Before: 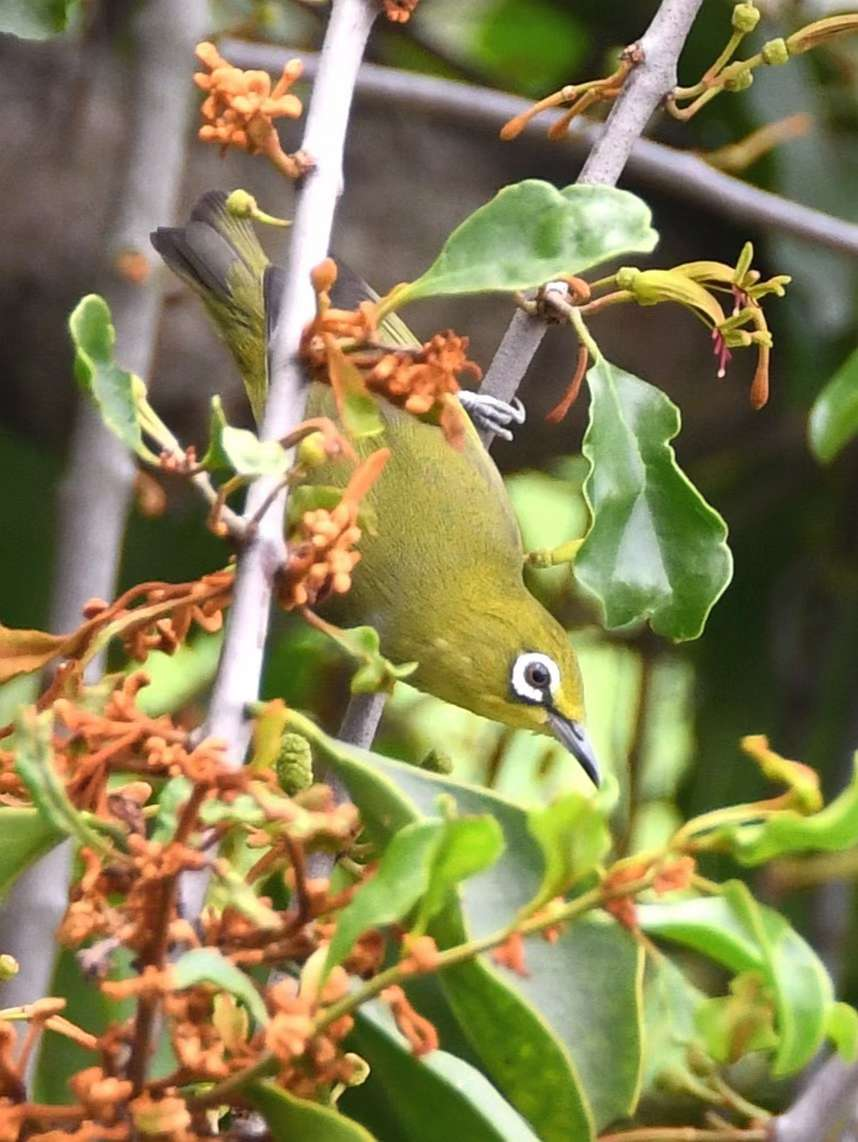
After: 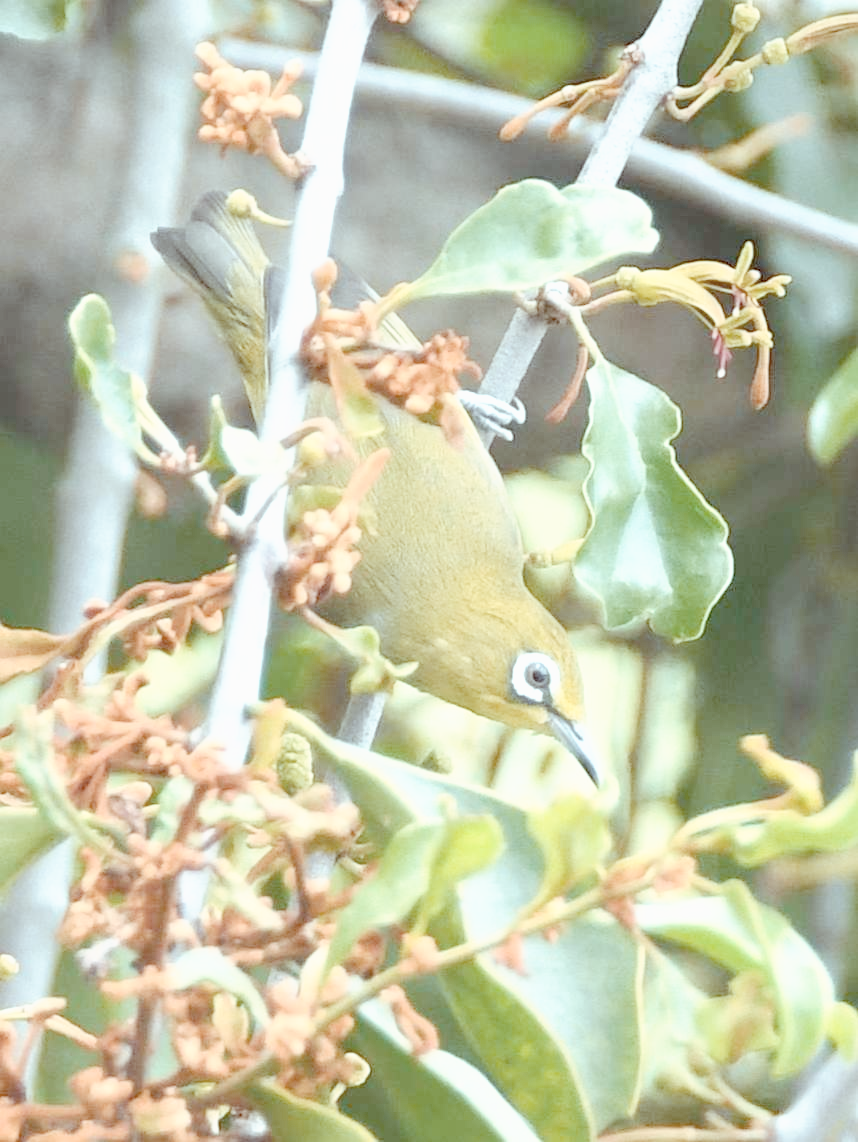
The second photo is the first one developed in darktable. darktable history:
tone curve: curves: ch0 [(0, 0) (0.003, 0.002) (0.011, 0.009) (0.025, 0.021) (0.044, 0.037) (0.069, 0.058) (0.1, 0.083) (0.136, 0.122) (0.177, 0.165) (0.224, 0.216) (0.277, 0.277) (0.335, 0.344) (0.399, 0.418) (0.468, 0.499) (0.543, 0.586) (0.623, 0.679) (0.709, 0.779) (0.801, 0.877) (0.898, 0.977) (1, 1)], preserve colors none
color look up table: target L [88.35, 79.37, 67.91, 63.47, 52.11, 37.34, 198.03, 92.36, 90.31, 77.66, 74.2, 80.15, 68.15, 67.08, 66.85, 59.32, 52.97, 55.94, 52, 41.59, 33.15, 85.83, 80.71, 80.59, 74.83, 68, 58.13, 55.32, 55.86, 56.21, 49.24, 39.44, 29.35, 25.72, 27.12, 20.85, 17.67, 13.76, 11.77, 81.36, 81.87, 80.84, 80.93, 81.09, 81.18, 71.65, 65.63, 54.63, 49.88], target a [-7.047, -6.943, -18.18, -44, -37.95, -10.91, 0, -0.001, -8.111, 7.802, 6.766, -3.417, 28.46, 19.76, 9.687, 31.12, 39.48, 34.34, 36, 36.8, 11.69, -7.662, -3.63, -7.204, -6.254, -5.774, -0.327, 30.35, 16.47, -9.484, -2.86, 6.977, -1.276, 12.43, 11.61, -1.176, -0.378, -0.099, -0.291, -8.849, -12.72, -9.136, -8.737, -10.93, -9.939, -31.94, -28.09, -21.21, -9.687], target b [-2.798, -2.958, 40.1, 15.6, 20.29, 16.16, 0.001, 0.005, -2.993, 57.5, 55.01, -2.358, 50.18, 52.57, 10.07, 48.09, 28.44, 4.099, 20.62, 28.41, 14.04, -3.679, -3.012, -2.915, -2.811, -2.004, -18.53, -4.275, -18.82, -38.19, -0.463, -35.93, -0.878, -10.01, -35.64, 0.186, -0.941, 0.003, 1.078, -4.645, -7.38, -5.239, -5.141, -6.009, -8.132, -8.574, -27.24, -25.75, -19.97], num patches 49
